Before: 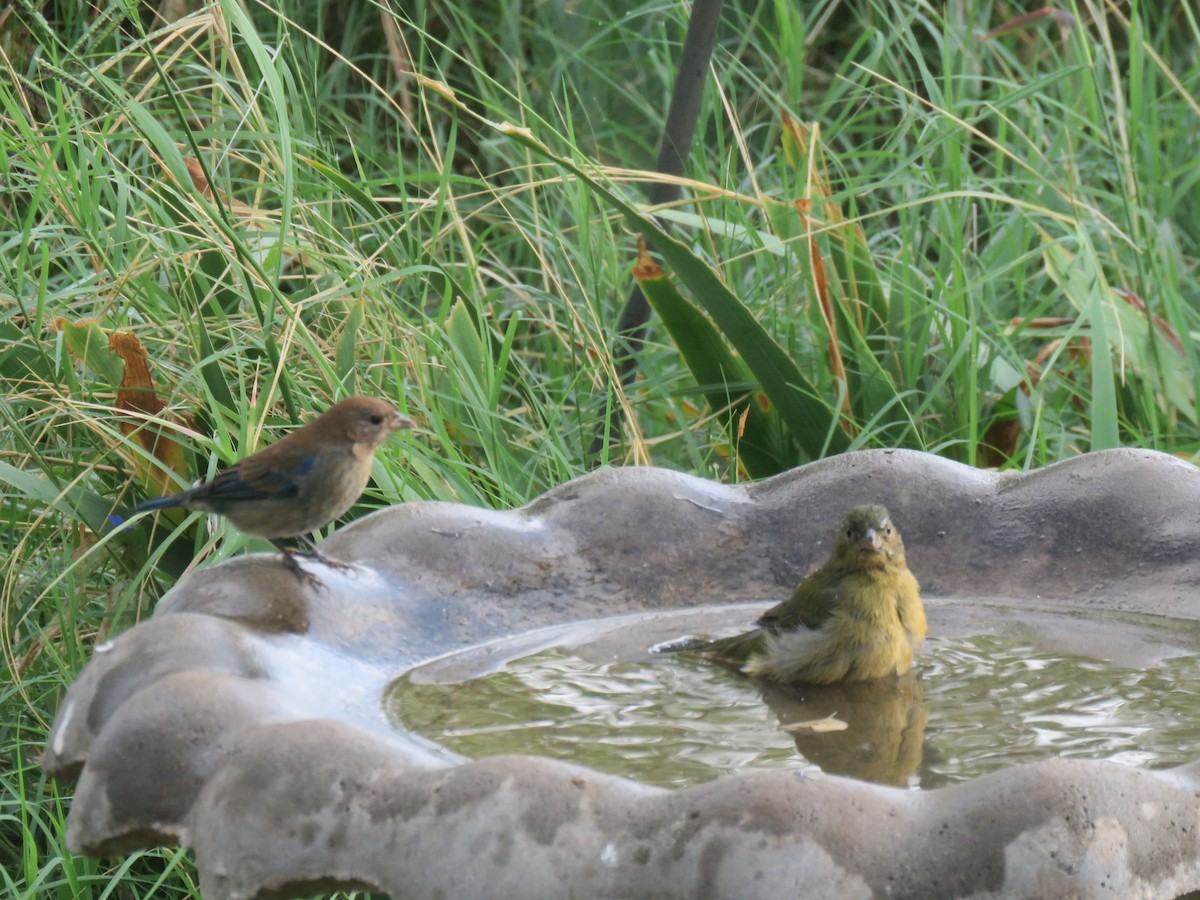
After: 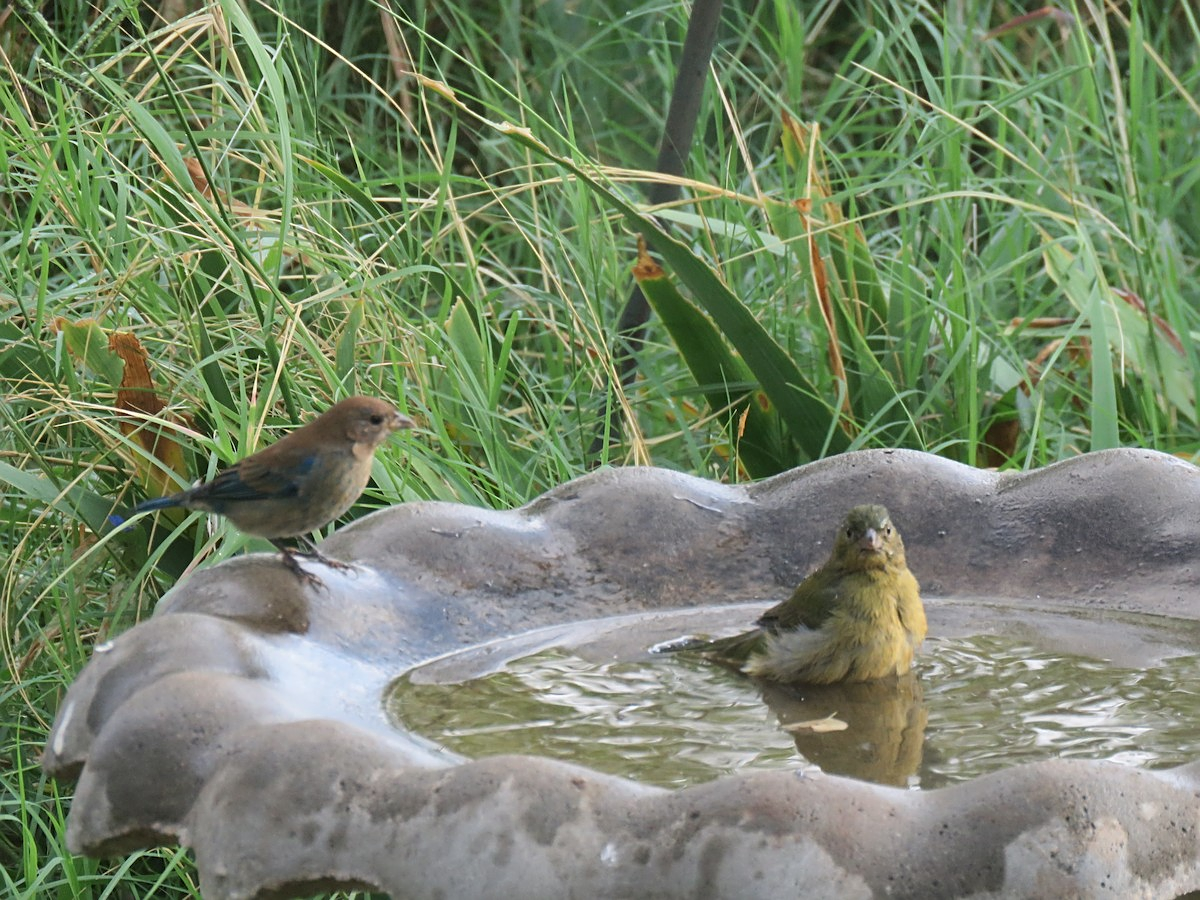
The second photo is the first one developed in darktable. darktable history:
sharpen: on, module defaults
fill light: on, module defaults
shadows and highlights: shadows 32.83, highlights -47.7, soften with gaussian
